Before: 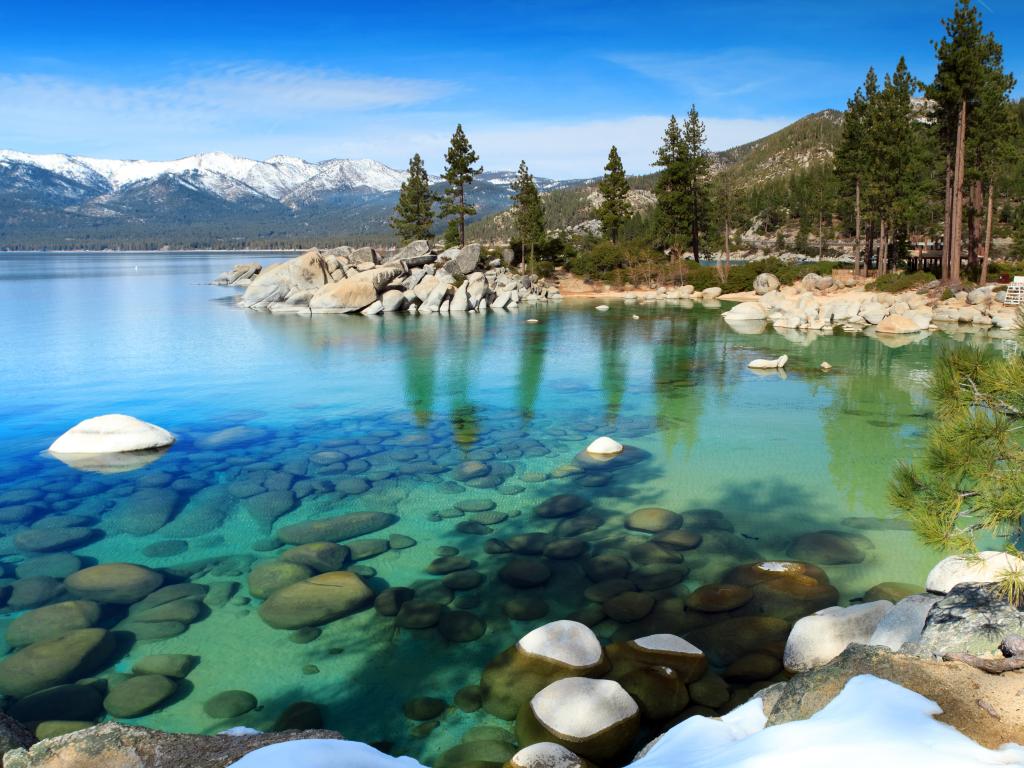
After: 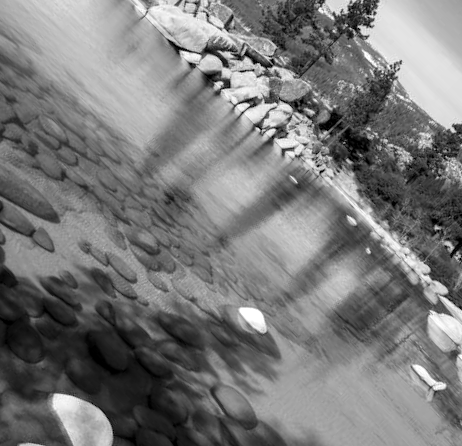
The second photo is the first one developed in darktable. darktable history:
local contrast: detail 130%
color zones: curves: ch0 [(0.004, 0.588) (0.116, 0.636) (0.259, 0.476) (0.423, 0.464) (0.75, 0.5)]; ch1 [(0, 0) (0.143, 0) (0.286, 0) (0.429, 0) (0.571, 0) (0.714, 0) (0.857, 0)]
crop and rotate: angle -45.72°, top 16.401%, right 0.831%, bottom 11.714%
